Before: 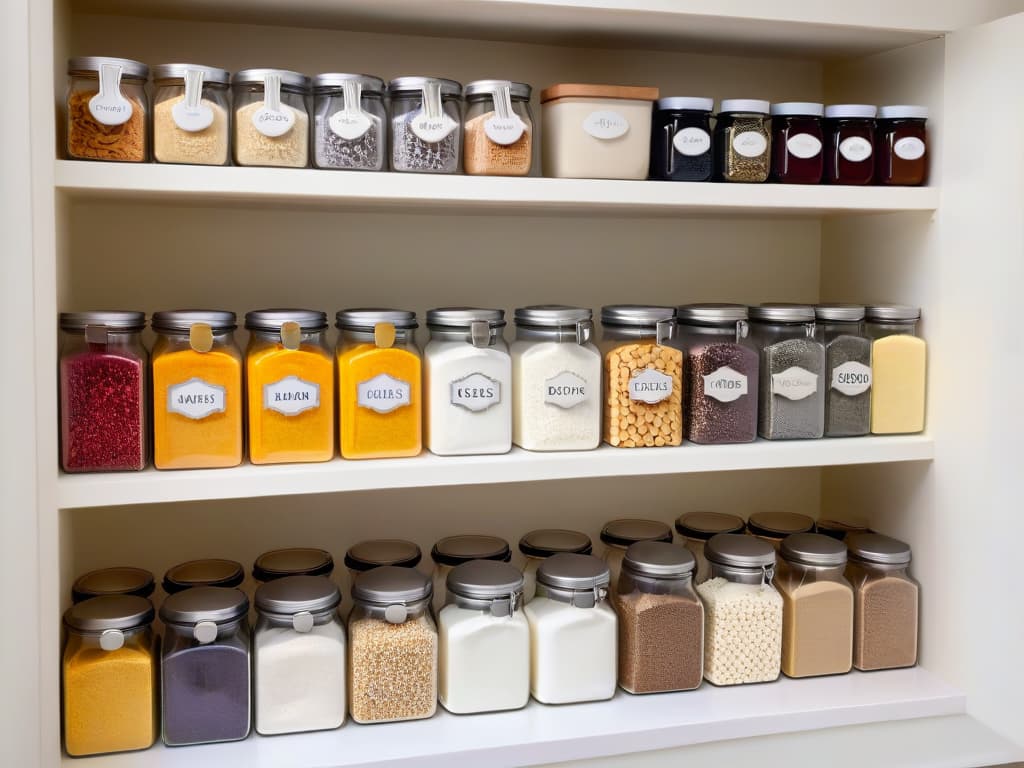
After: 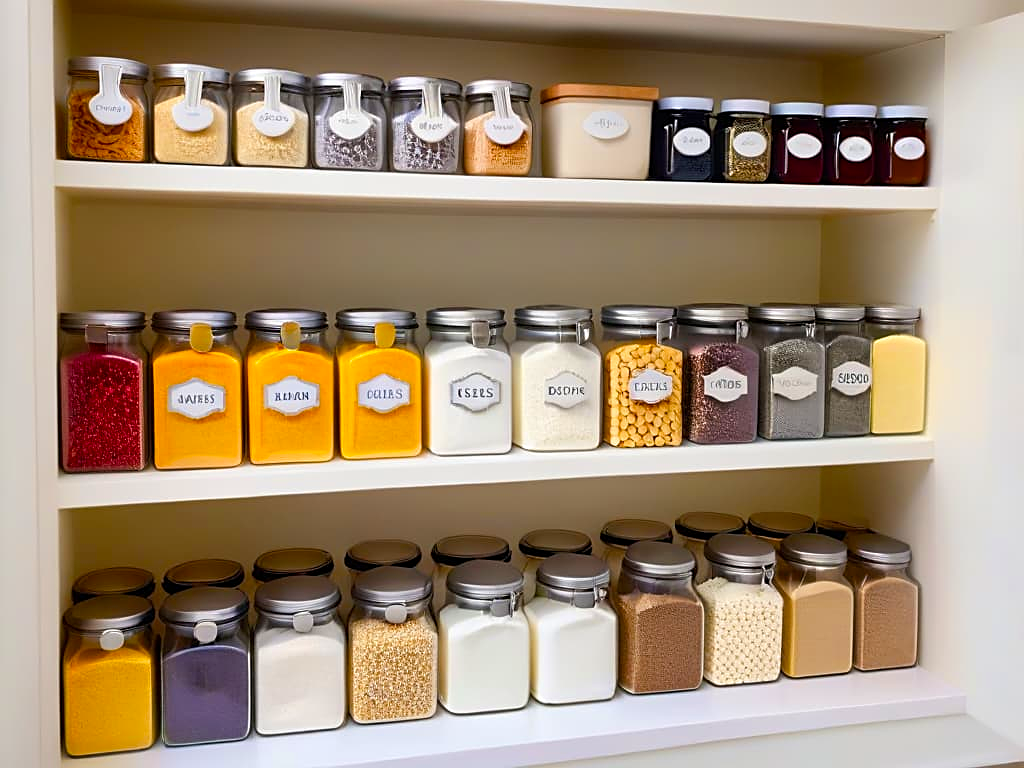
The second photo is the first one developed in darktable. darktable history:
velvia: strength 32%, mid-tones bias 0.2
sharpen: on, module defaults
